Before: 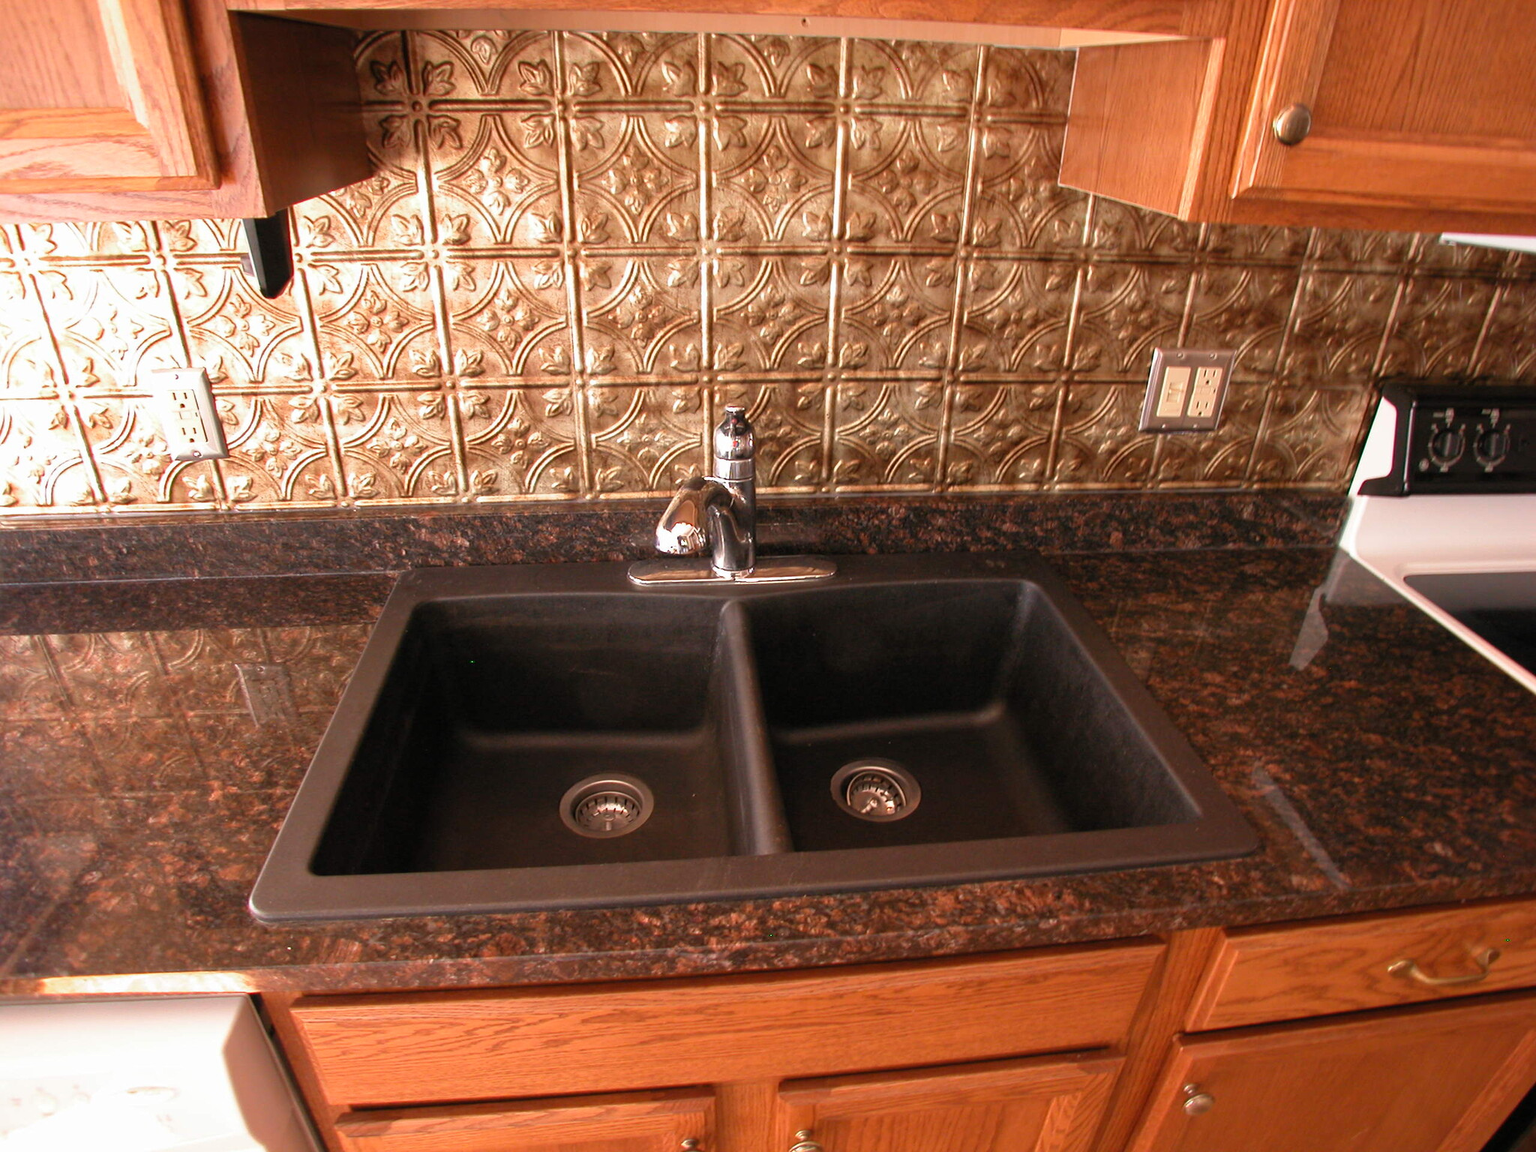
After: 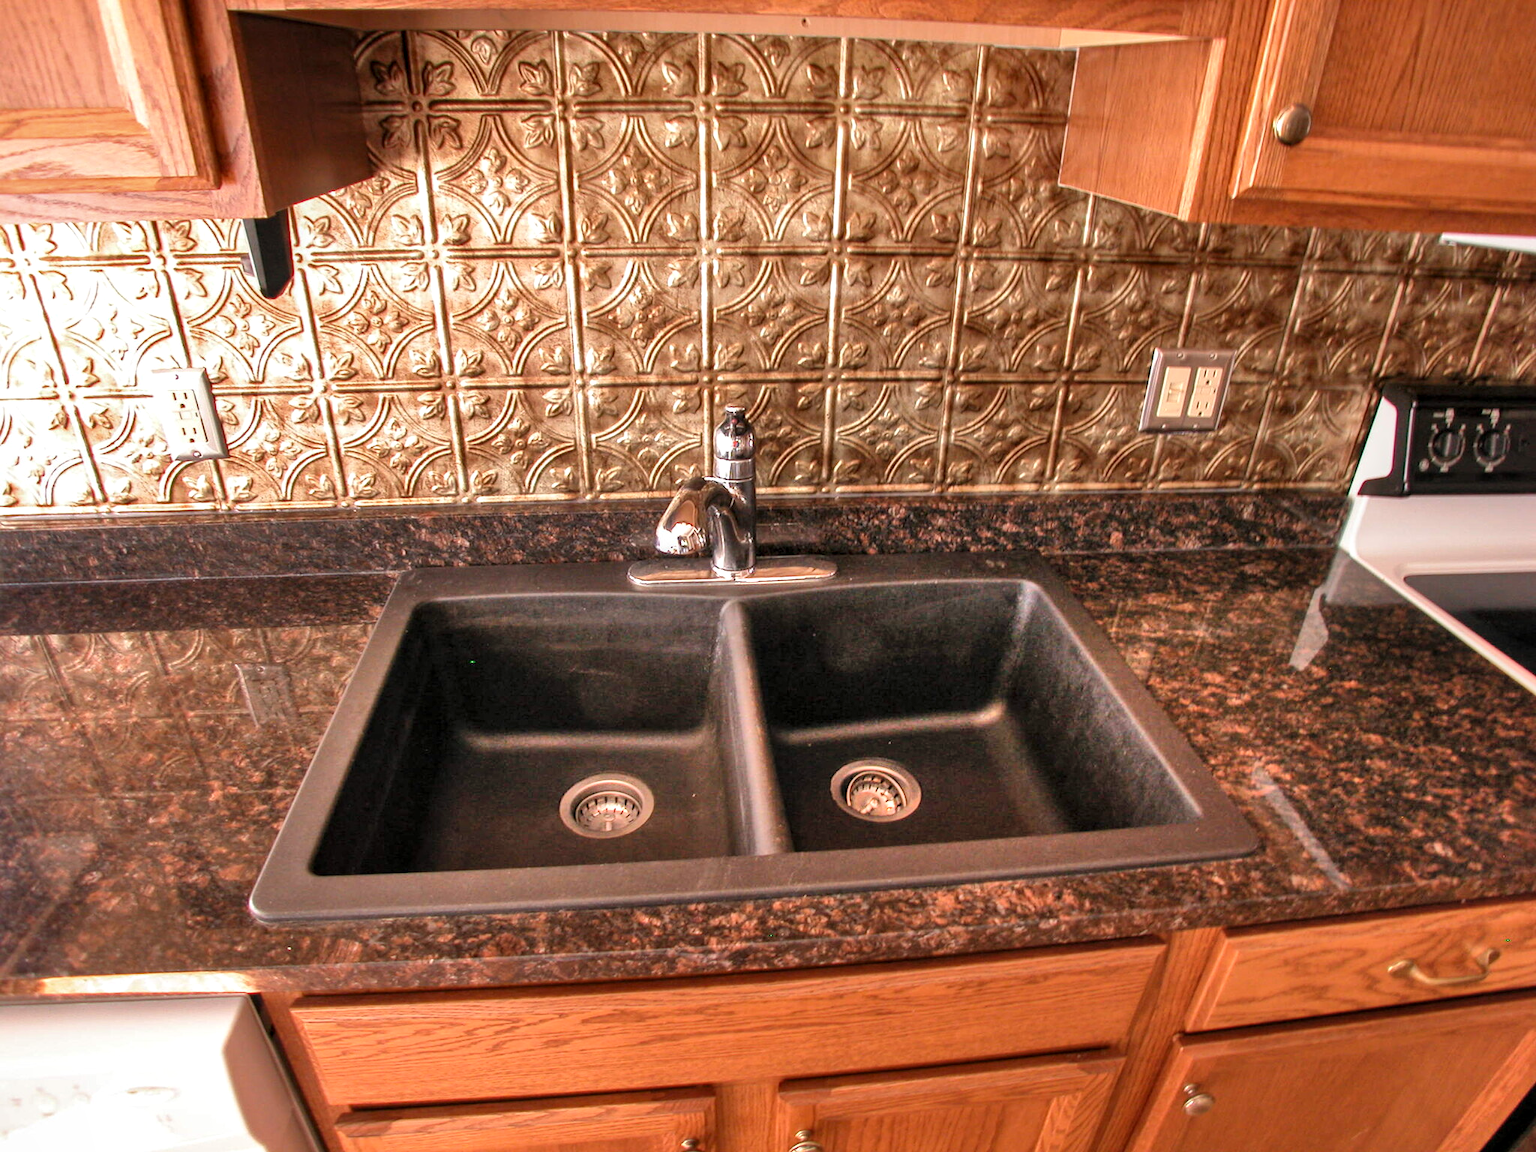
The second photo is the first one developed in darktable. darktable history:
shadows and highlights: shadows 75, highlights -25, soften with gaussian
local contrast: detail 130%
